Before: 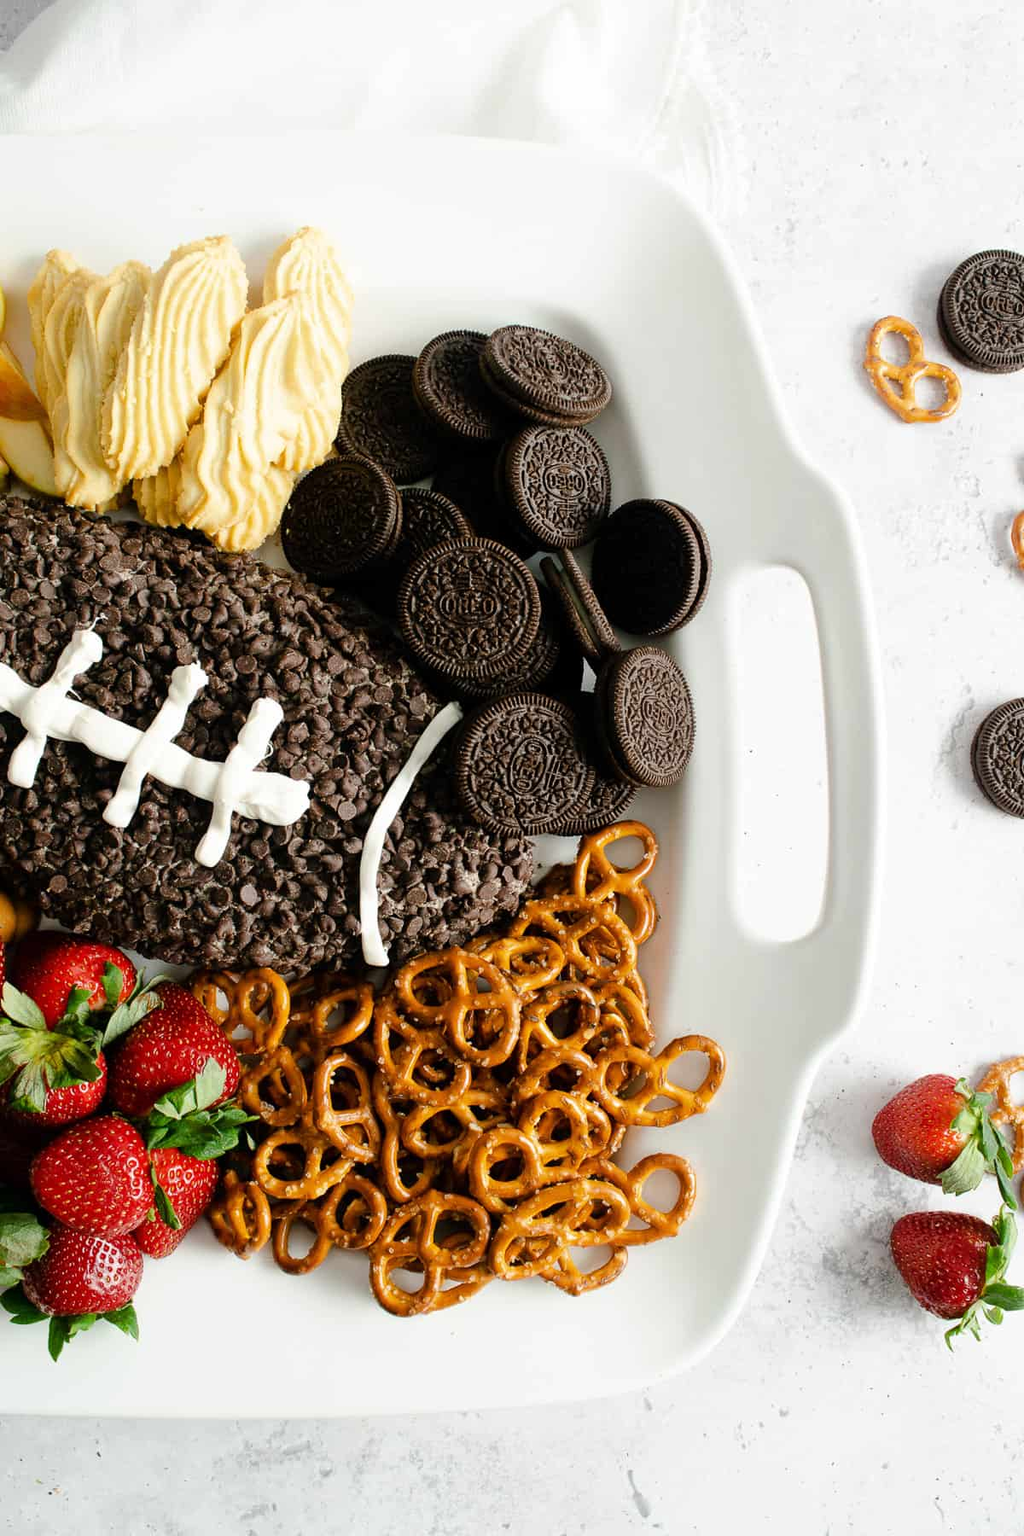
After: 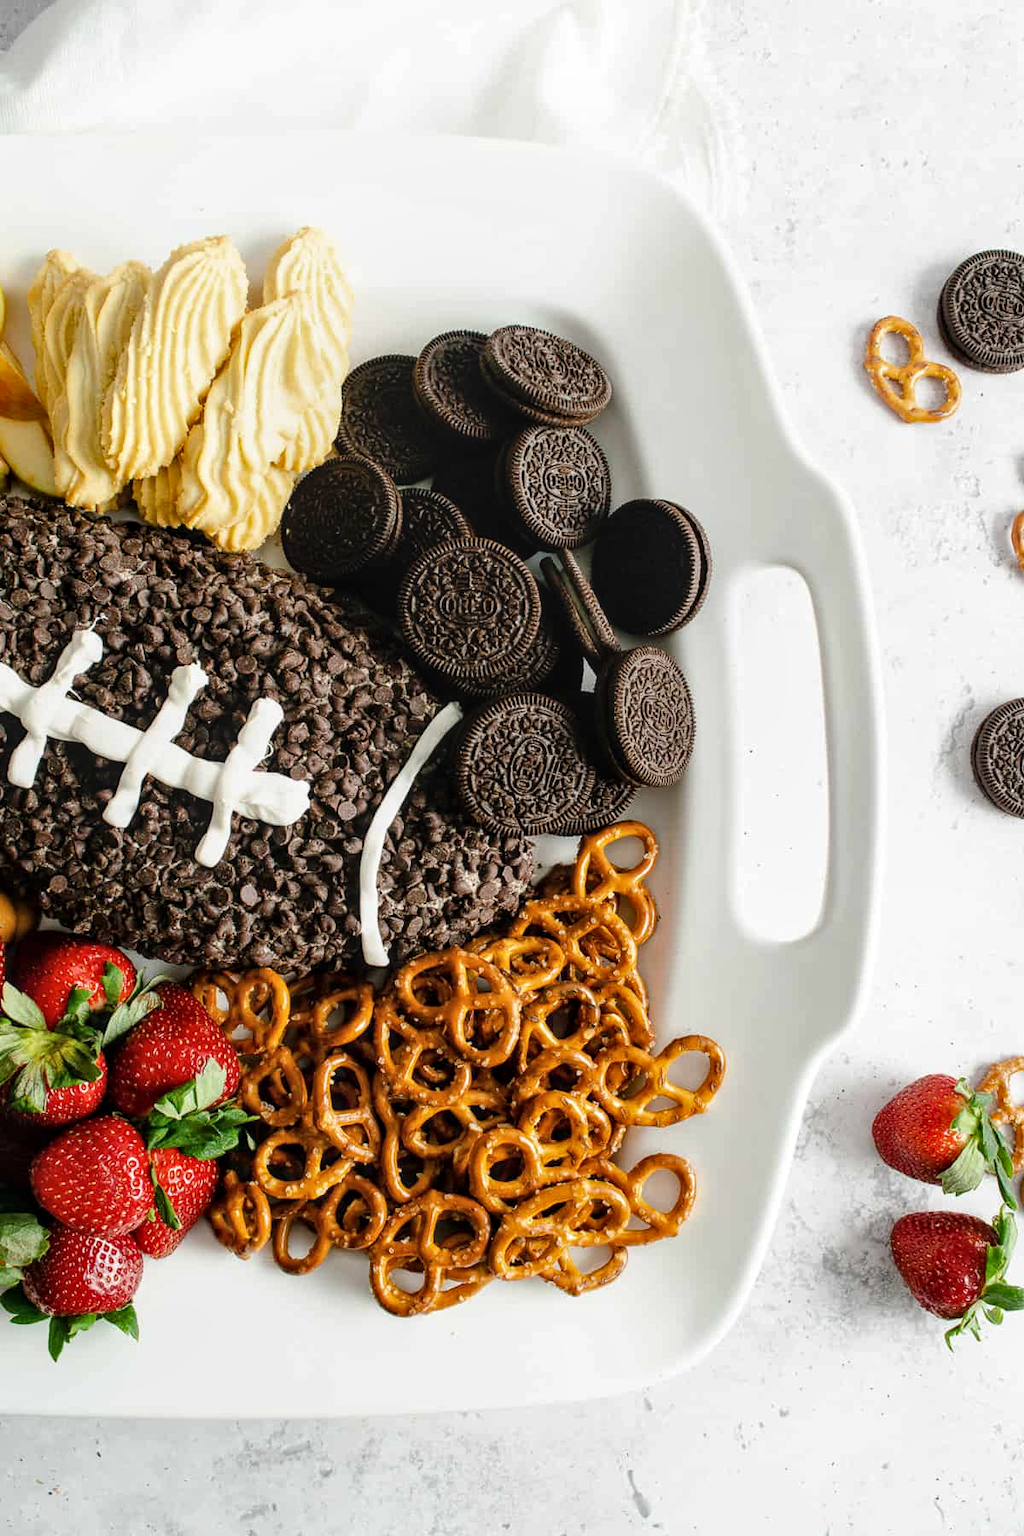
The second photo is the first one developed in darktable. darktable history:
local contrast: on, module defaults
exposure: black level correction 0, compensate exposure bias true, compensate highlight preservation false
